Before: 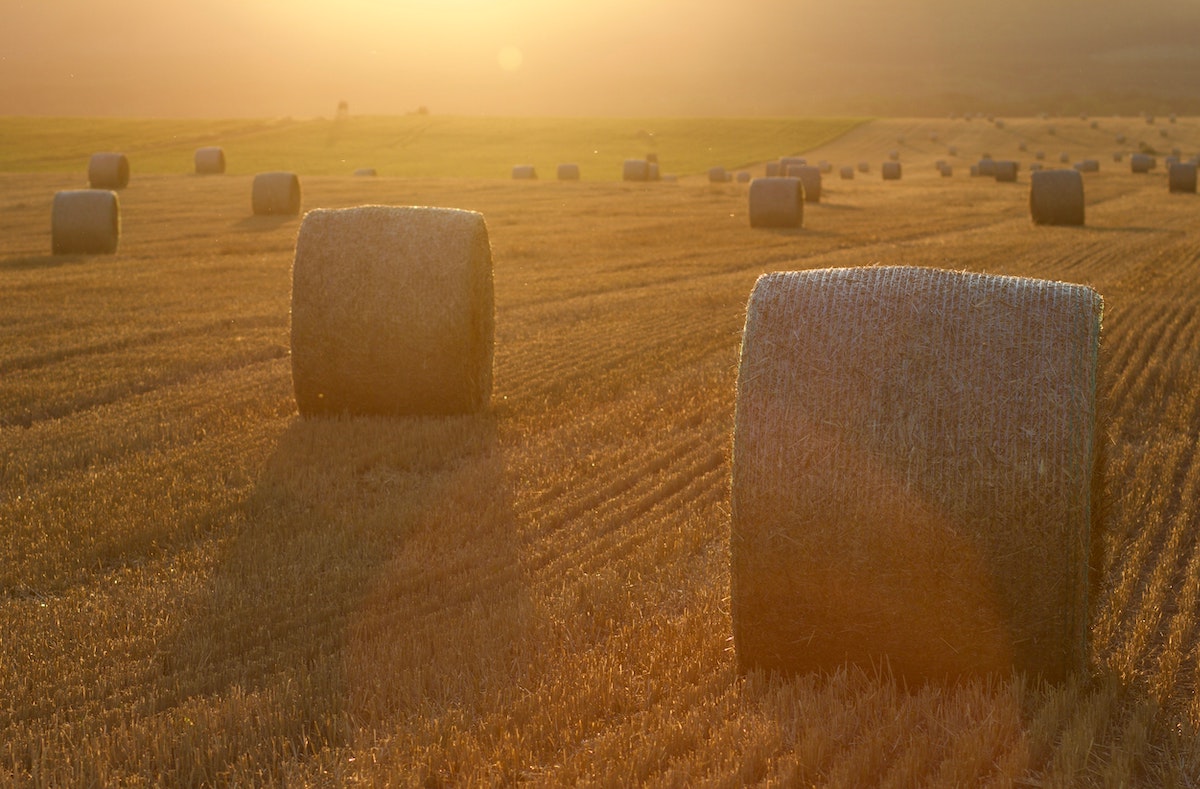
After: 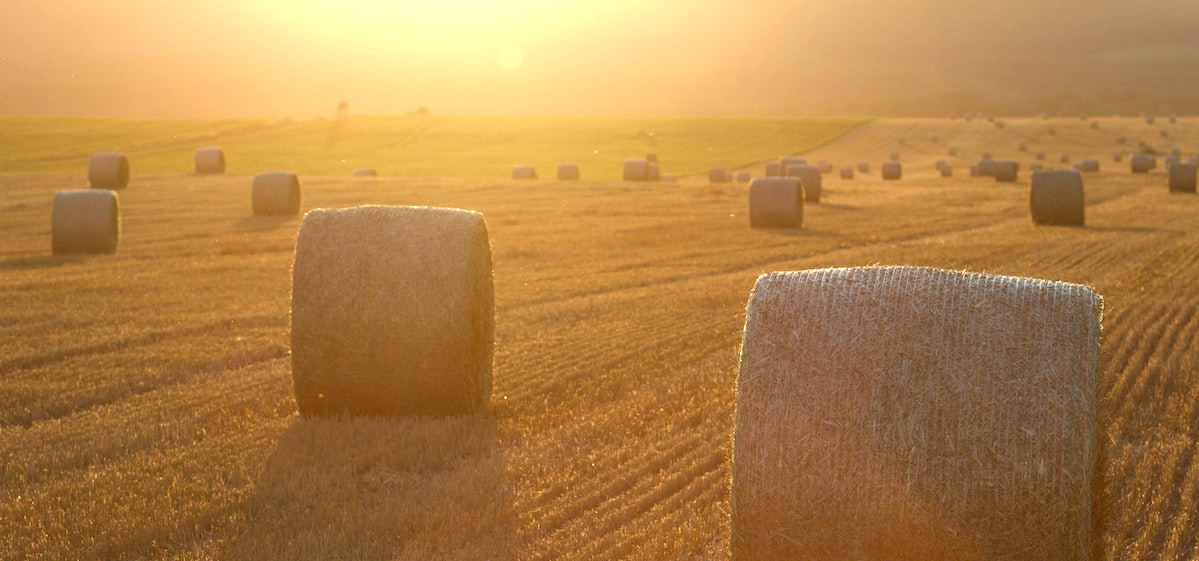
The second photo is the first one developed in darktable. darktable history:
crop: right 0.001%, bottom 28.772%
exposure: black level correction 0, exposure 0.5 EV, compensate highlight preservation false
